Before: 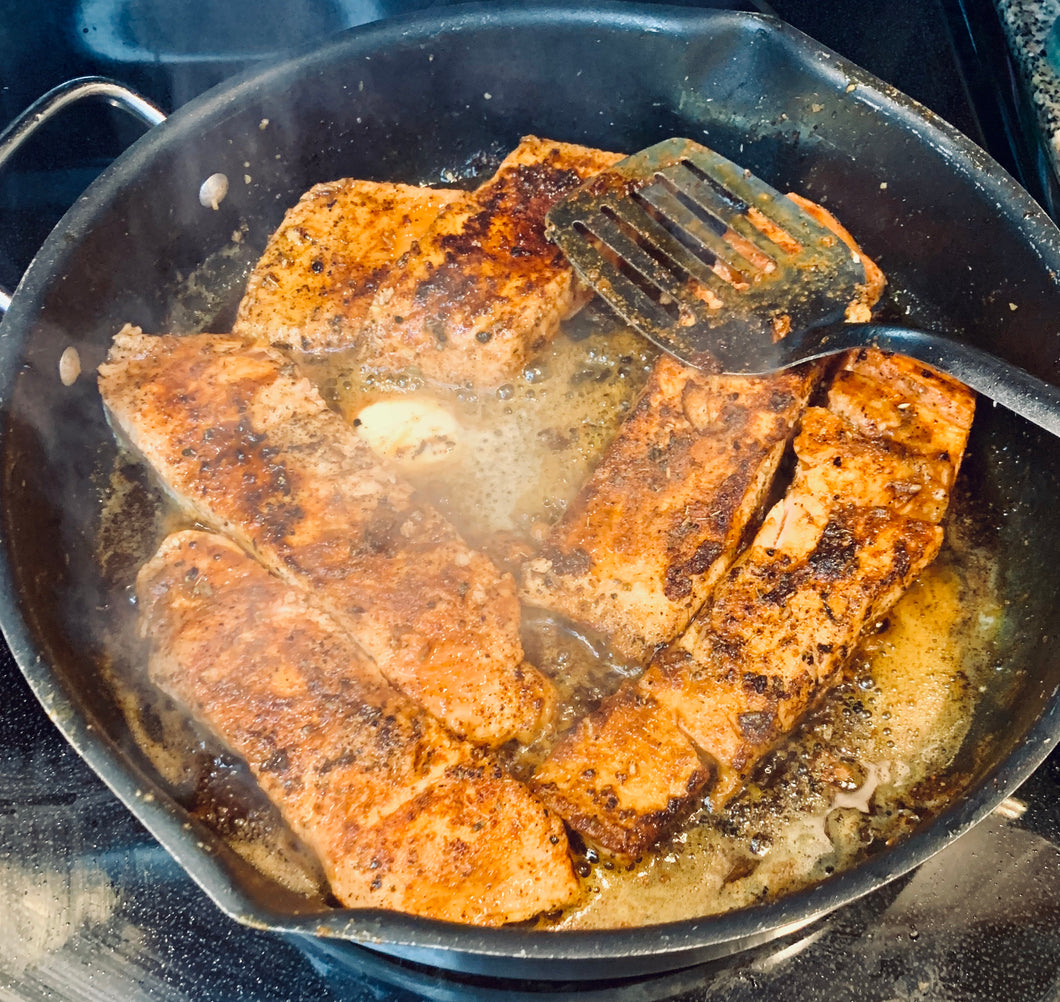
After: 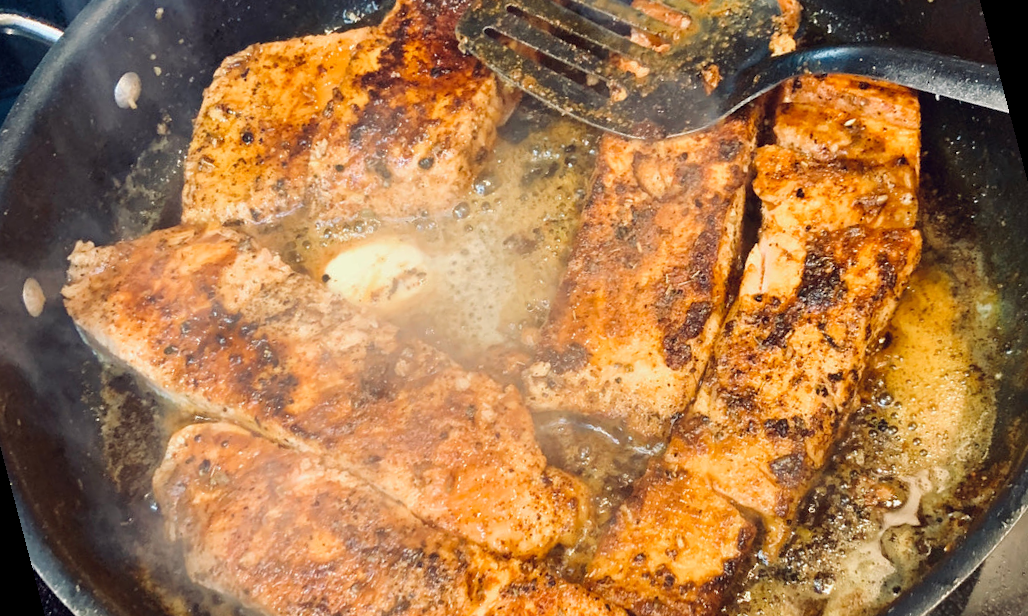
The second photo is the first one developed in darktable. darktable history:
rotate and perspective: rotation -14.8°, crop left 0.1, crop right 0.903, crop top 0.25, crop bottom 0.748
tone equalizer: on, module defaults
